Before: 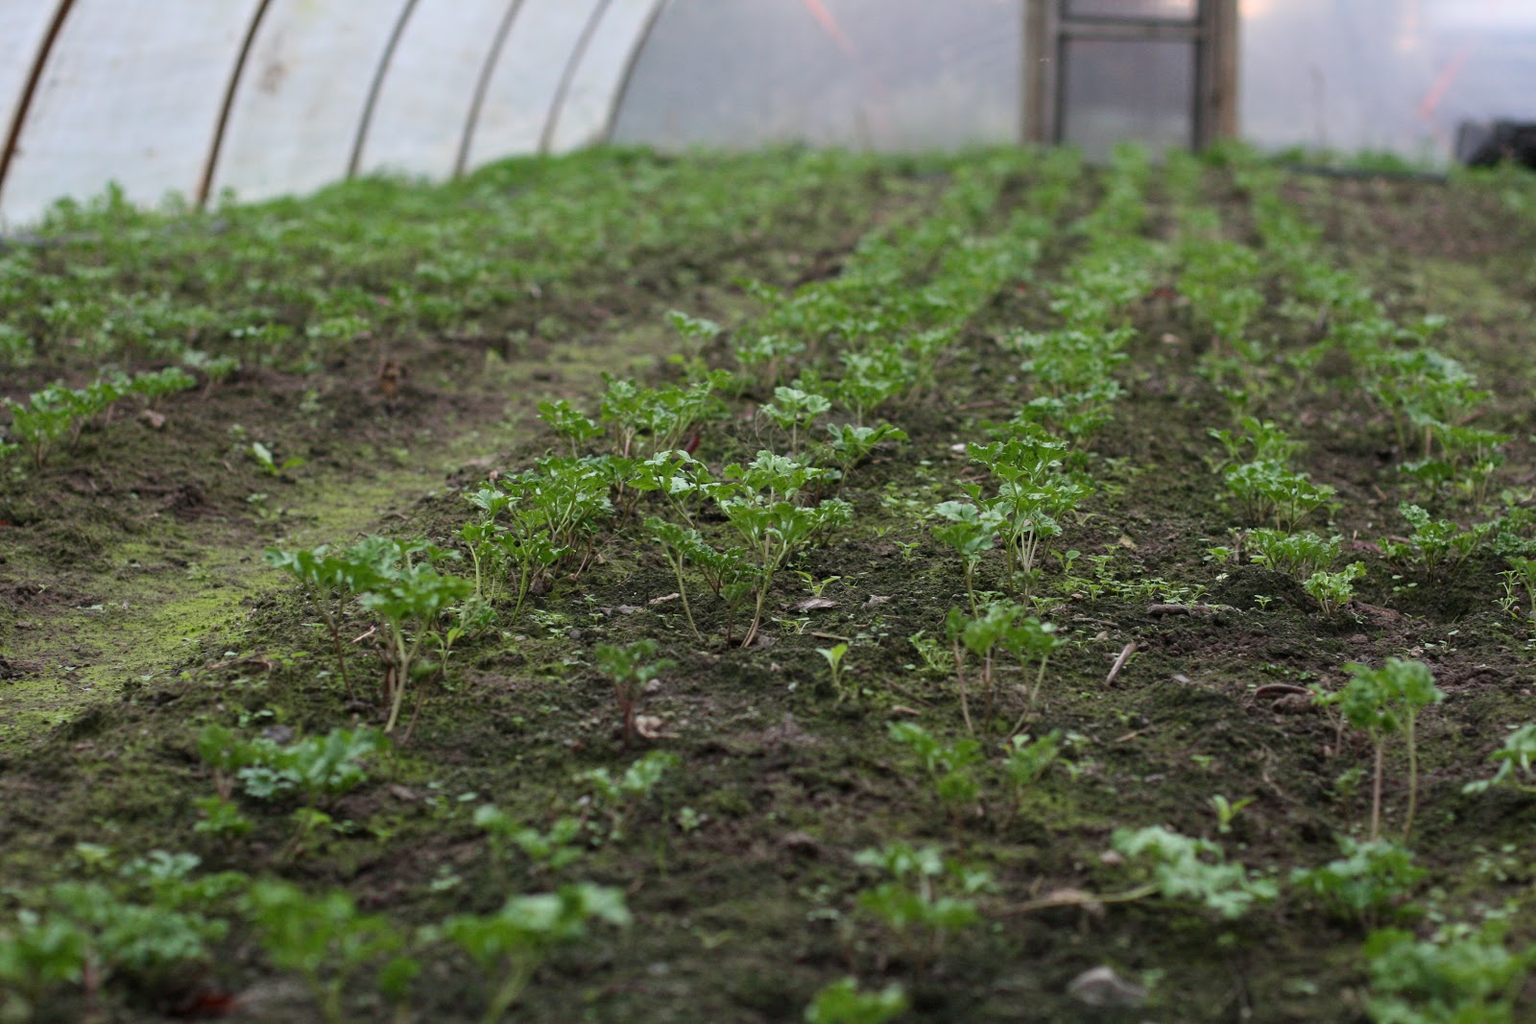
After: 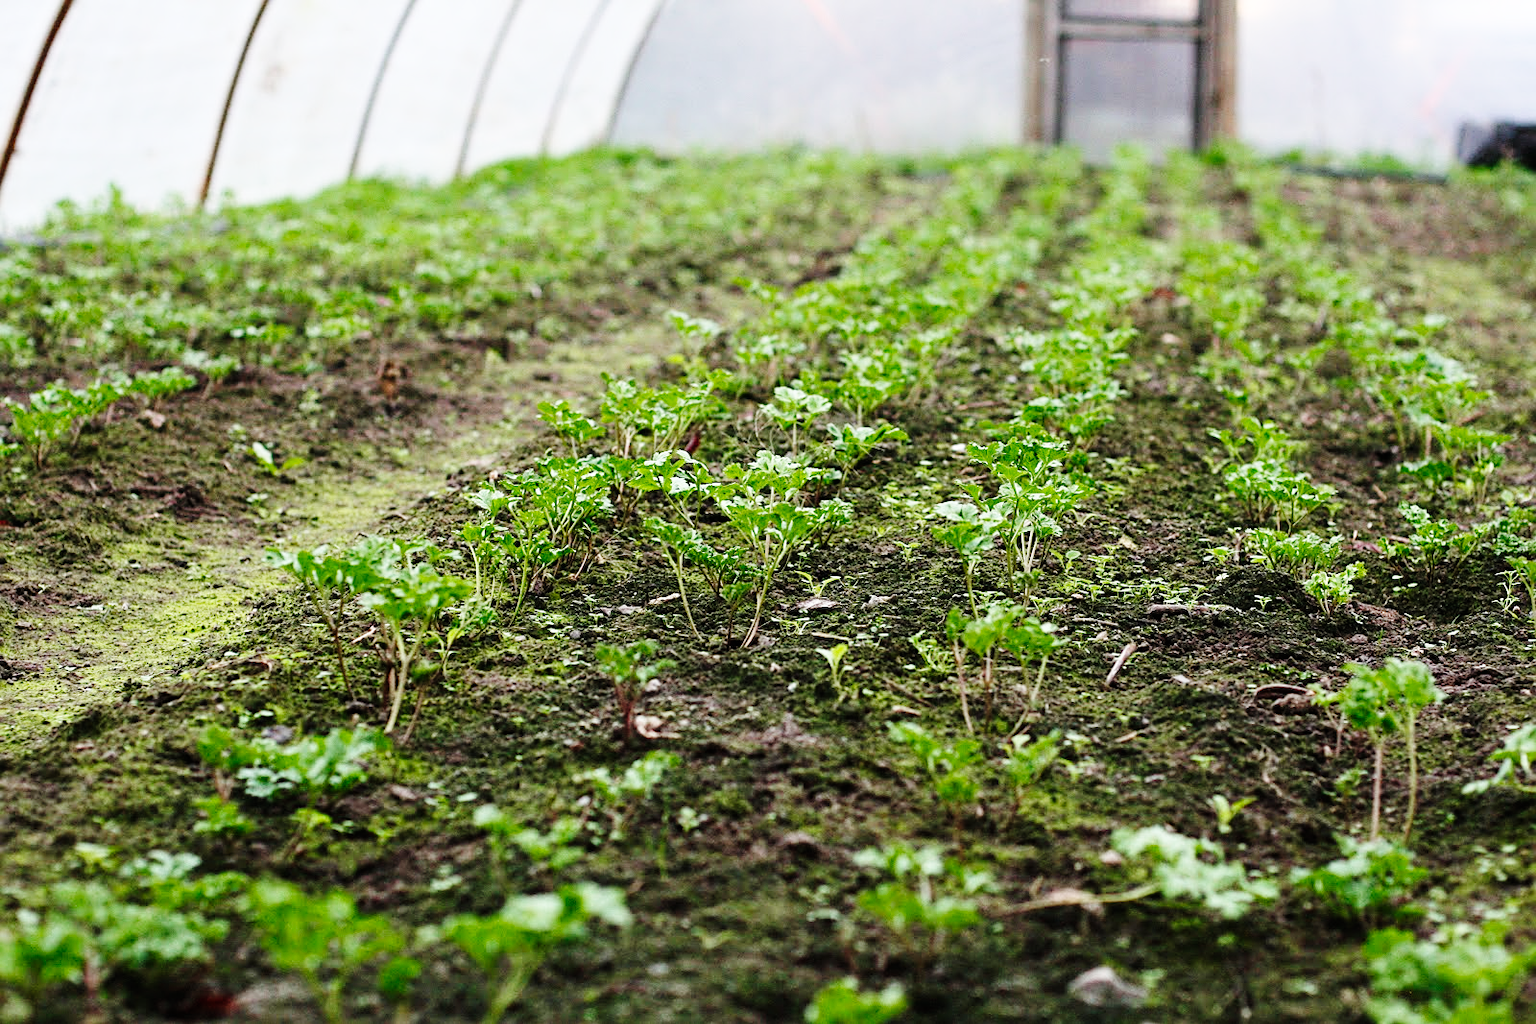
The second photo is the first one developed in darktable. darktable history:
sharpen: on, module defaults
base curve: curves: ch0 [(0, 0) (0, 0) (0.002, 0.001) (0.008, 0.003) (0.019, 0.011) (0.037, 0.037) (0.064, 0.11) (0.102, 0.232) (0.152, 0.379) (0.216, 0.524) (0.296, 0.665) (0.394, 0.789) (0.512, 0.881) (0.651, 0.945) (0.813, 0.986) (1, 1)], preserve colors none
